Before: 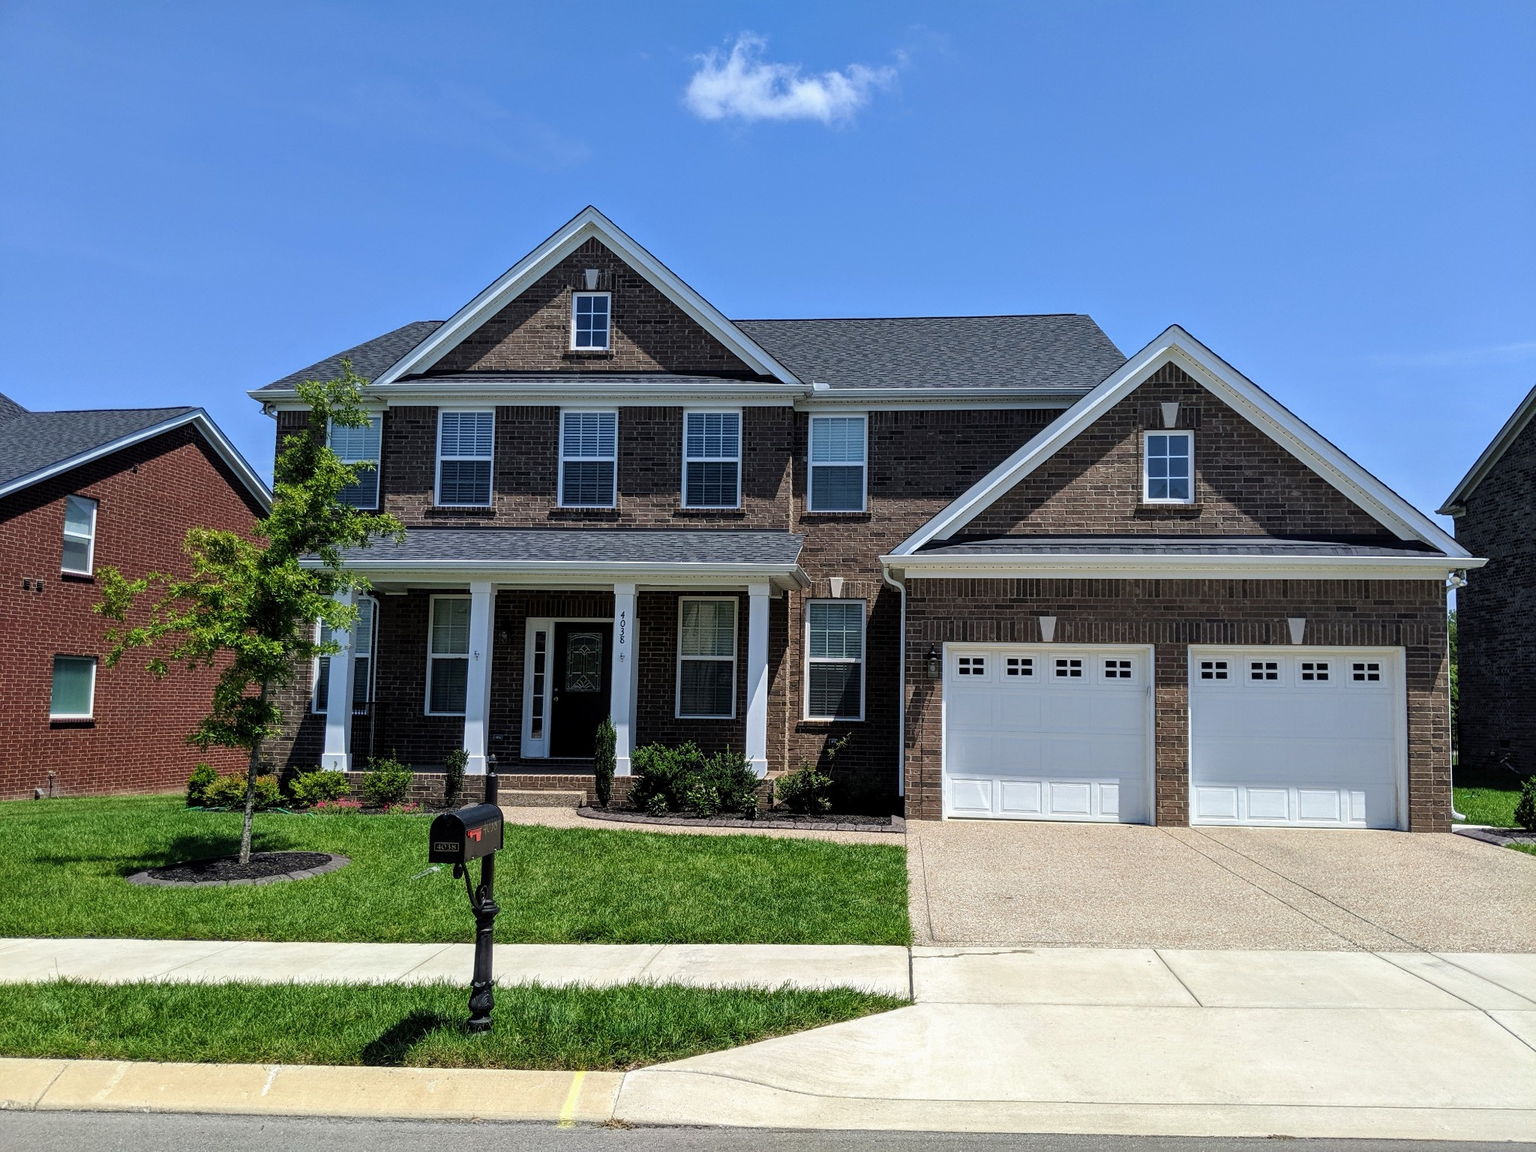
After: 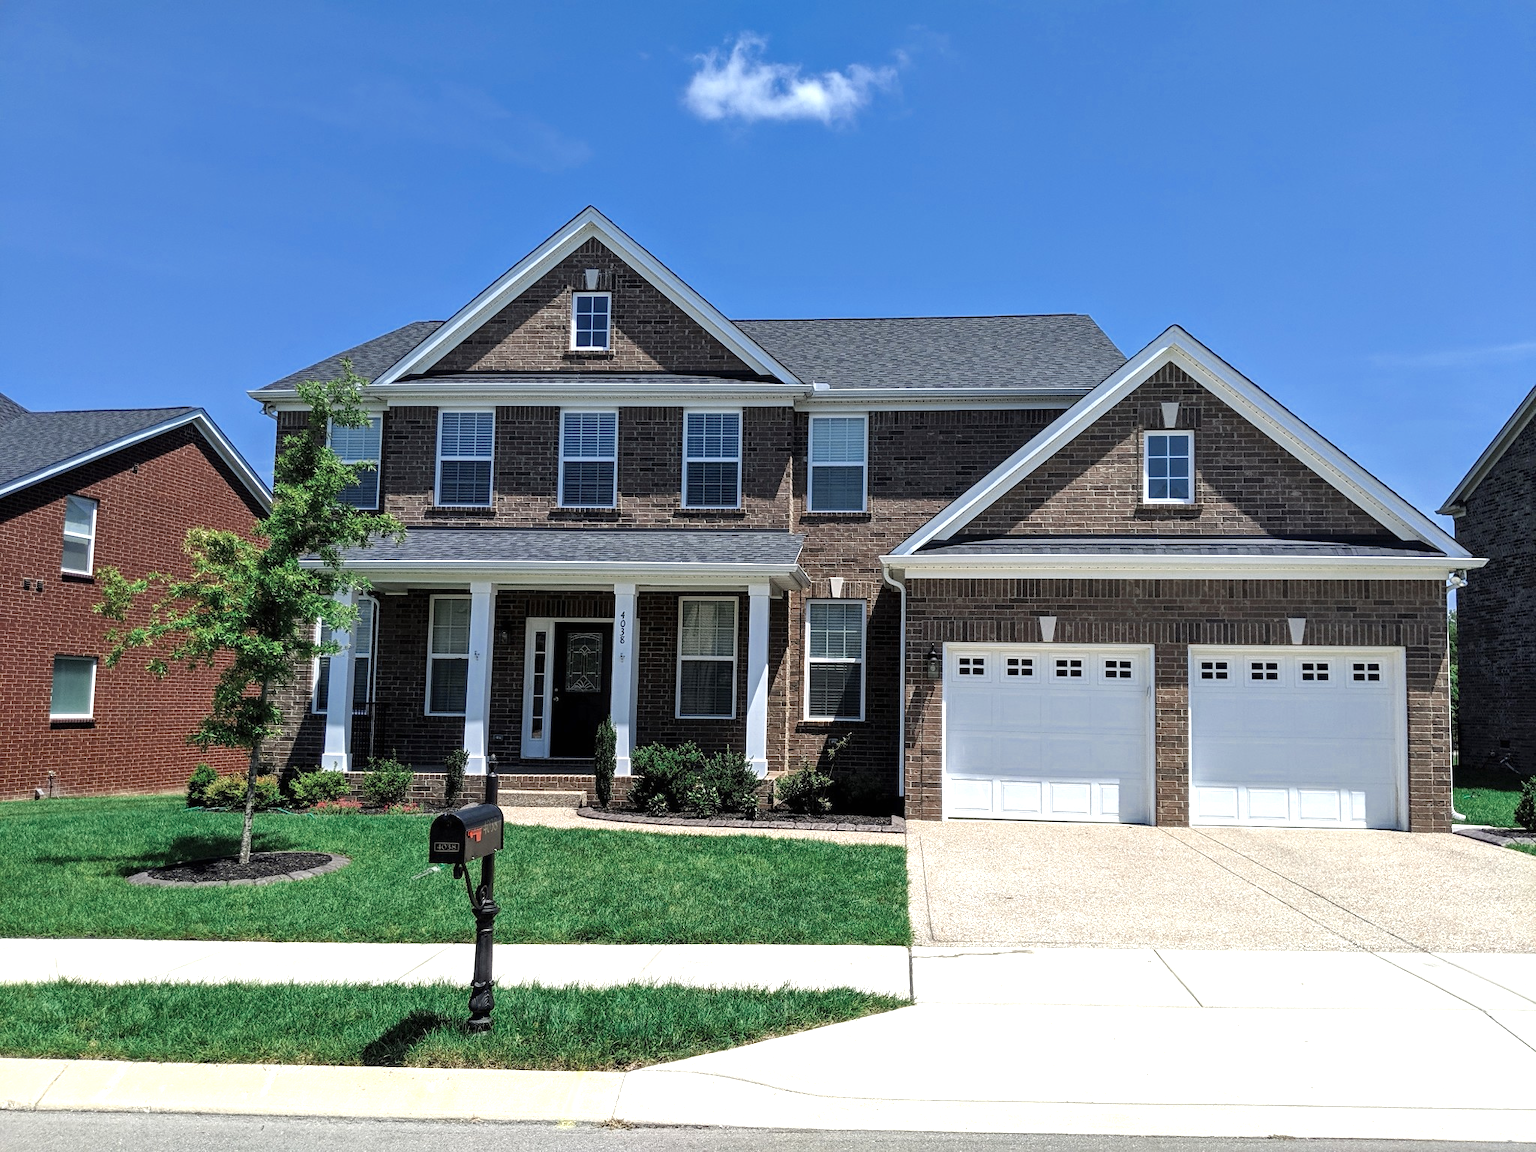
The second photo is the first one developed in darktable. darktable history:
exposure: black level correction 0, exposure 0.69 EV, compensate highlight preservation false
color zones: curves: ch0 [(0, 0.5) (0.125, 0.4) (0.25, 0.5) (0.375, 0.4) (0.5, 0.4) (0.625, 0.35) (0.75, 0.35) (0.875, 0.5)]; ch1 [(0, 0.35) (0.125, 0.45) (0.25, 0.35) (0.375, 0.35) (0.5, 0.35) (0.625, 0.35) (0.75, 0.45) (0.875, 0.35)]; ch2 [(0, 0.6) (0.125, 0.5) (0.25, 0.5) (0.375, 0.6) (0.5, 0.6) (0.625, 0.5) (0.75, 0.5) (0.875, 0.5)]
